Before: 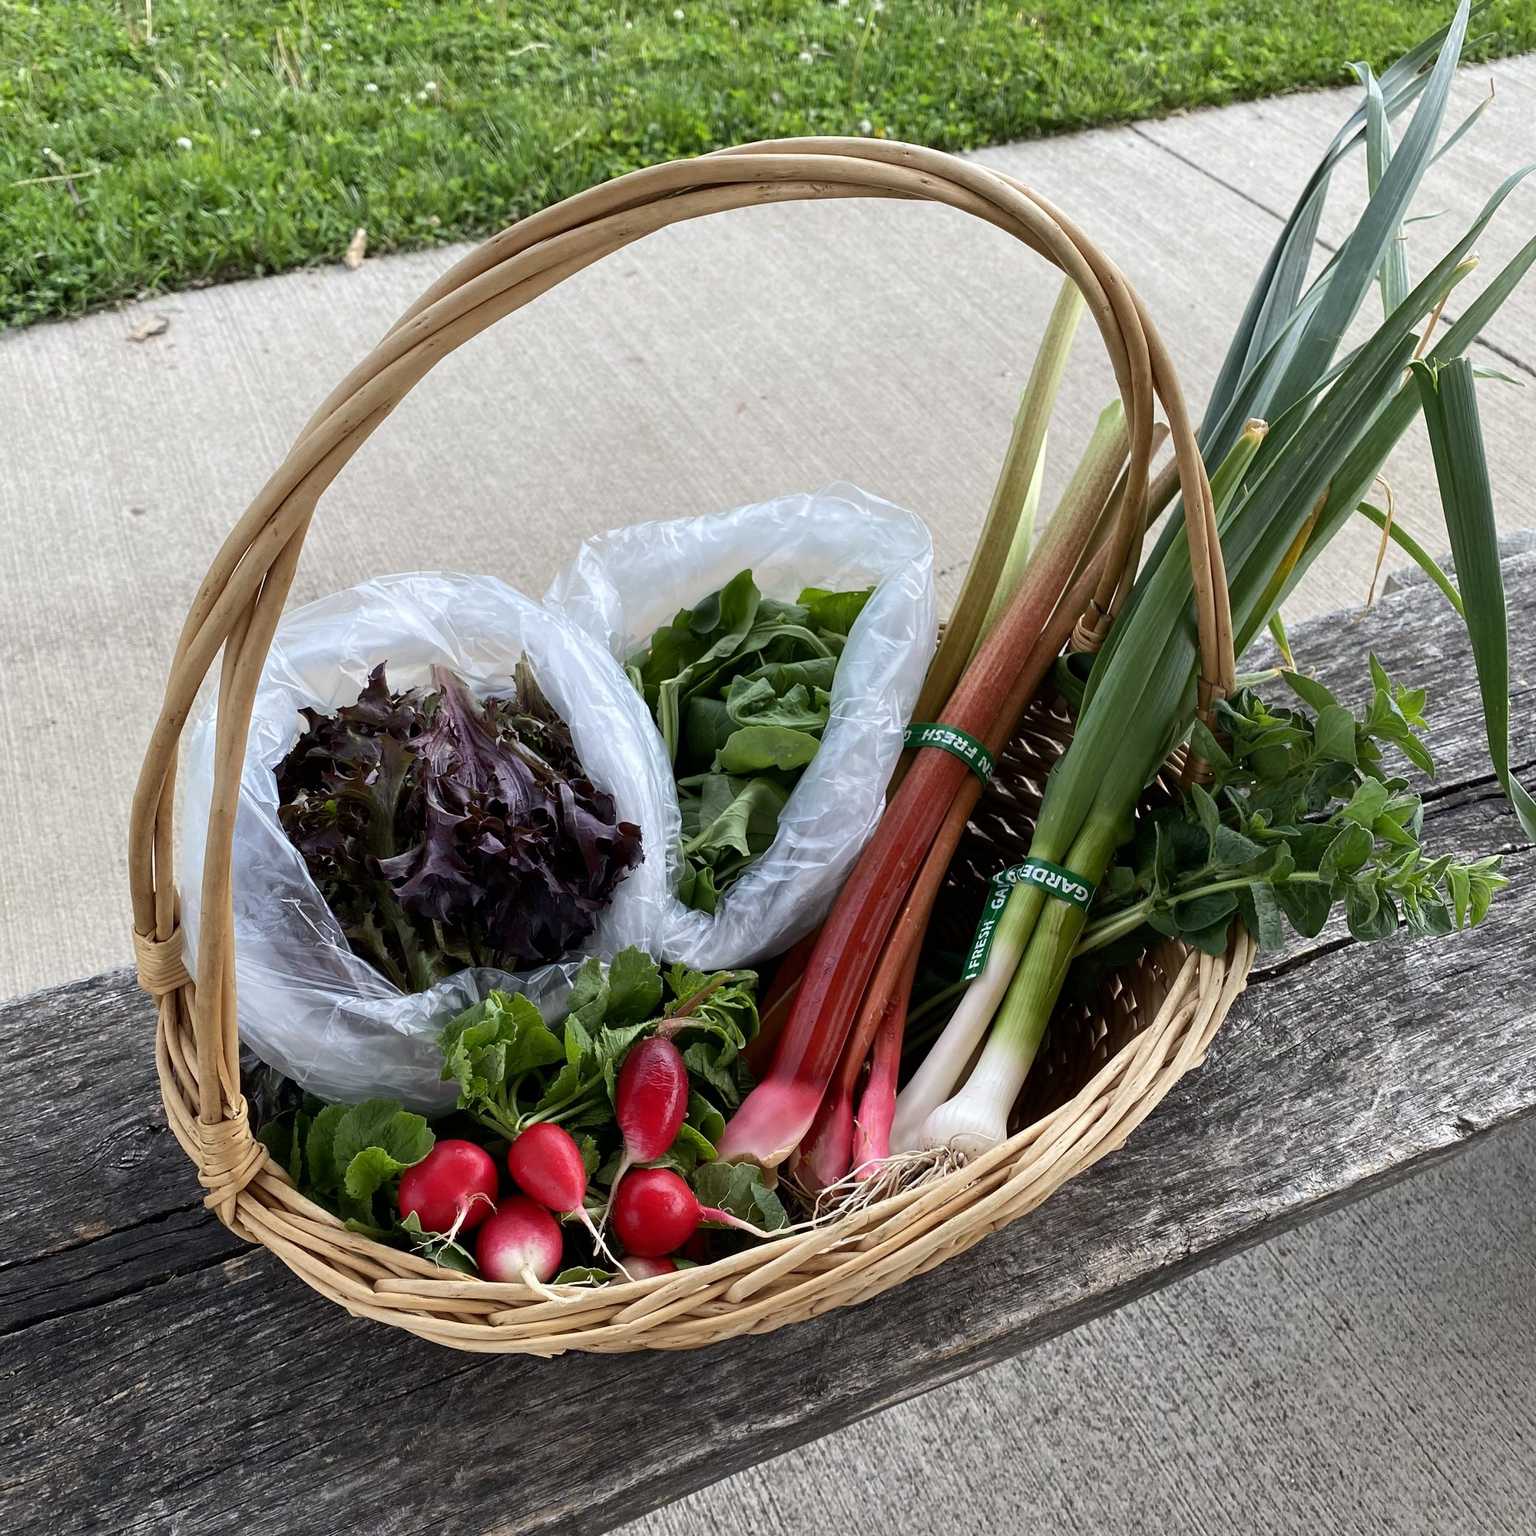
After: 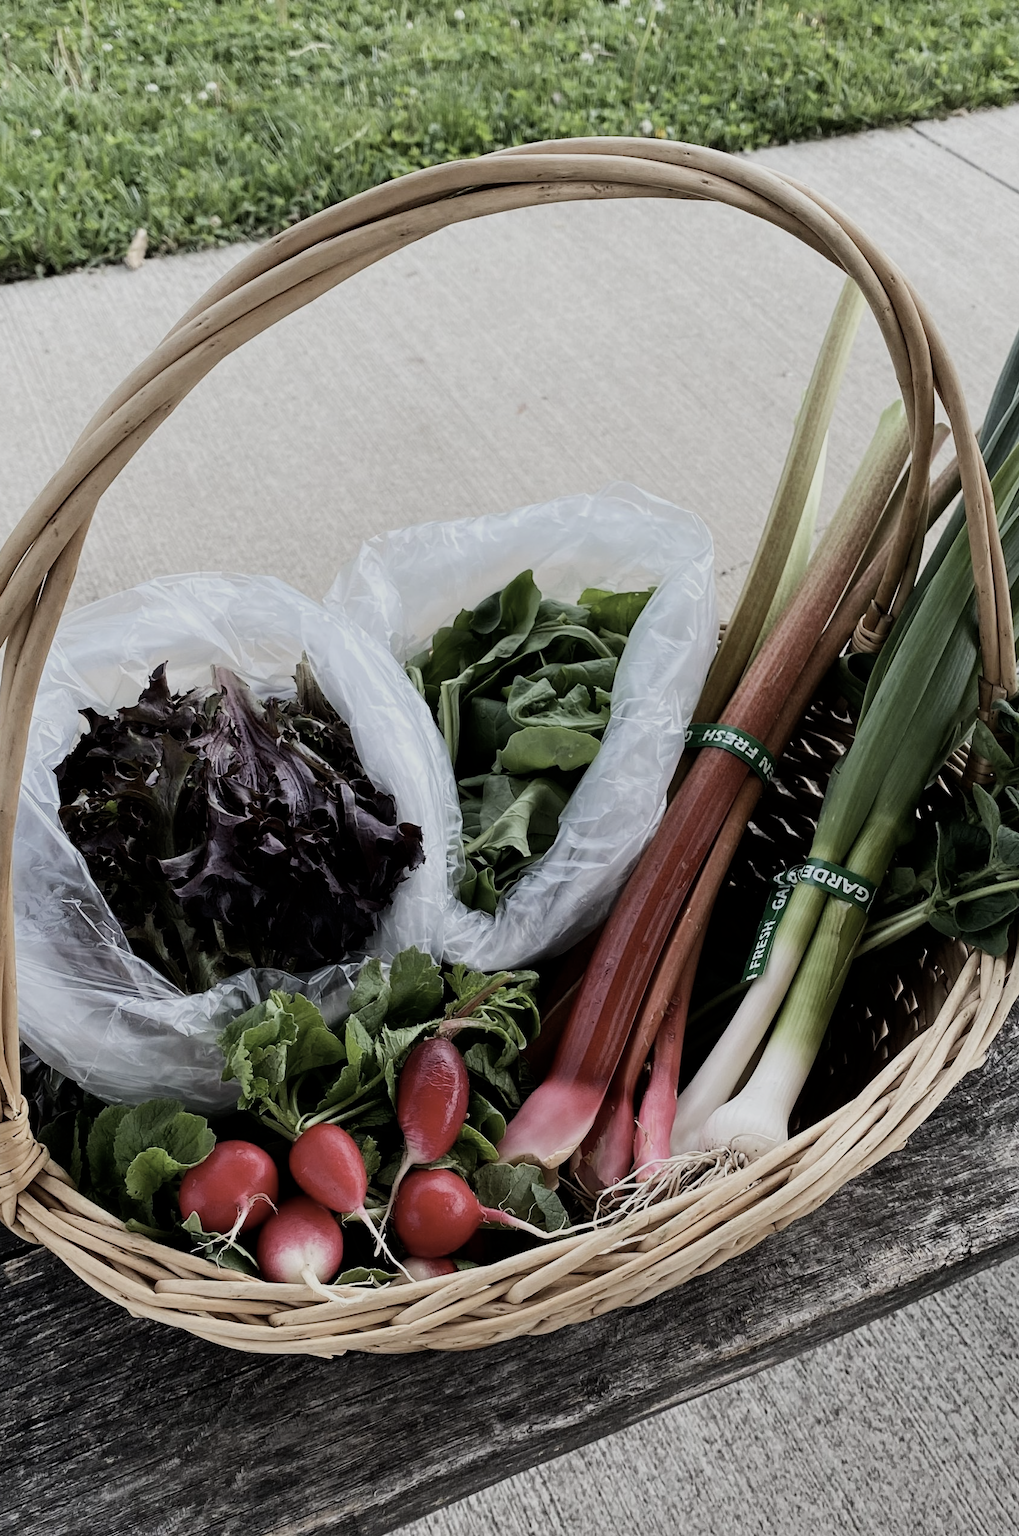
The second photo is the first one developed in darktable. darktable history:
crop and rotate: left 14.333%, right 19.28%
contrast brightness saturation: contrast 0.095, saturation -0.356
filmic rgb: black relative exposure -7.65 EV, white relative exposure 4.56 EV, hardness 3.61, contrast 1.061
sharpen: radius 2.932, amount 0.864, threshold 47.48
